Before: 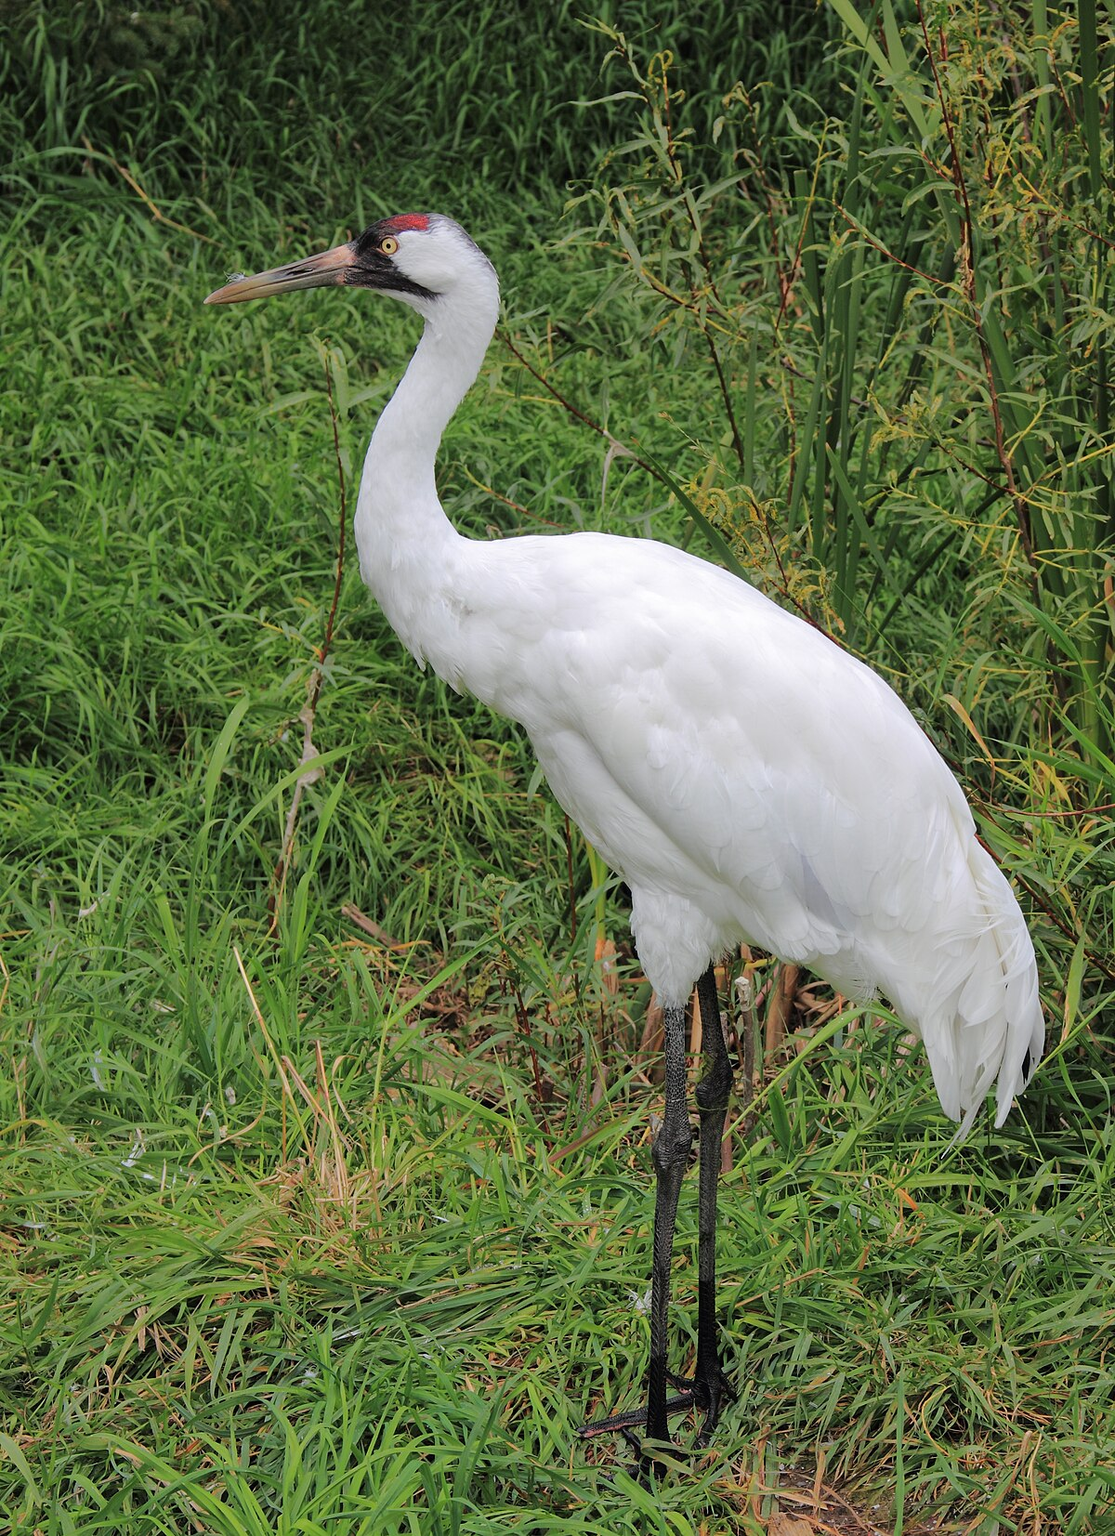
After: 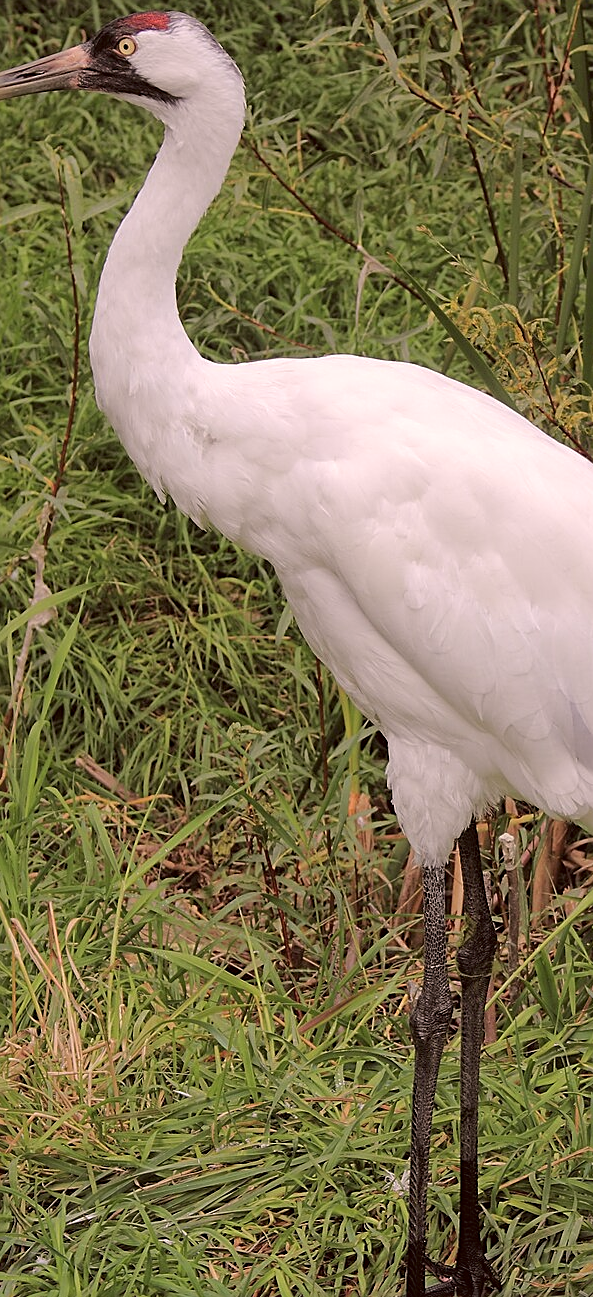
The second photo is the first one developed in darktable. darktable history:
crop and rotate: angle 0.02°, left 24.353%, top 13.219%, right 26.156%, bottom 8.224%
sharpen: on, module defaults
white balance: red 1.004, blue 1.024
color correction: highlights a* 10.21, highlights b* 9.79, shadows a* 8.61, shadows b* 7.88, saturation 0.8
